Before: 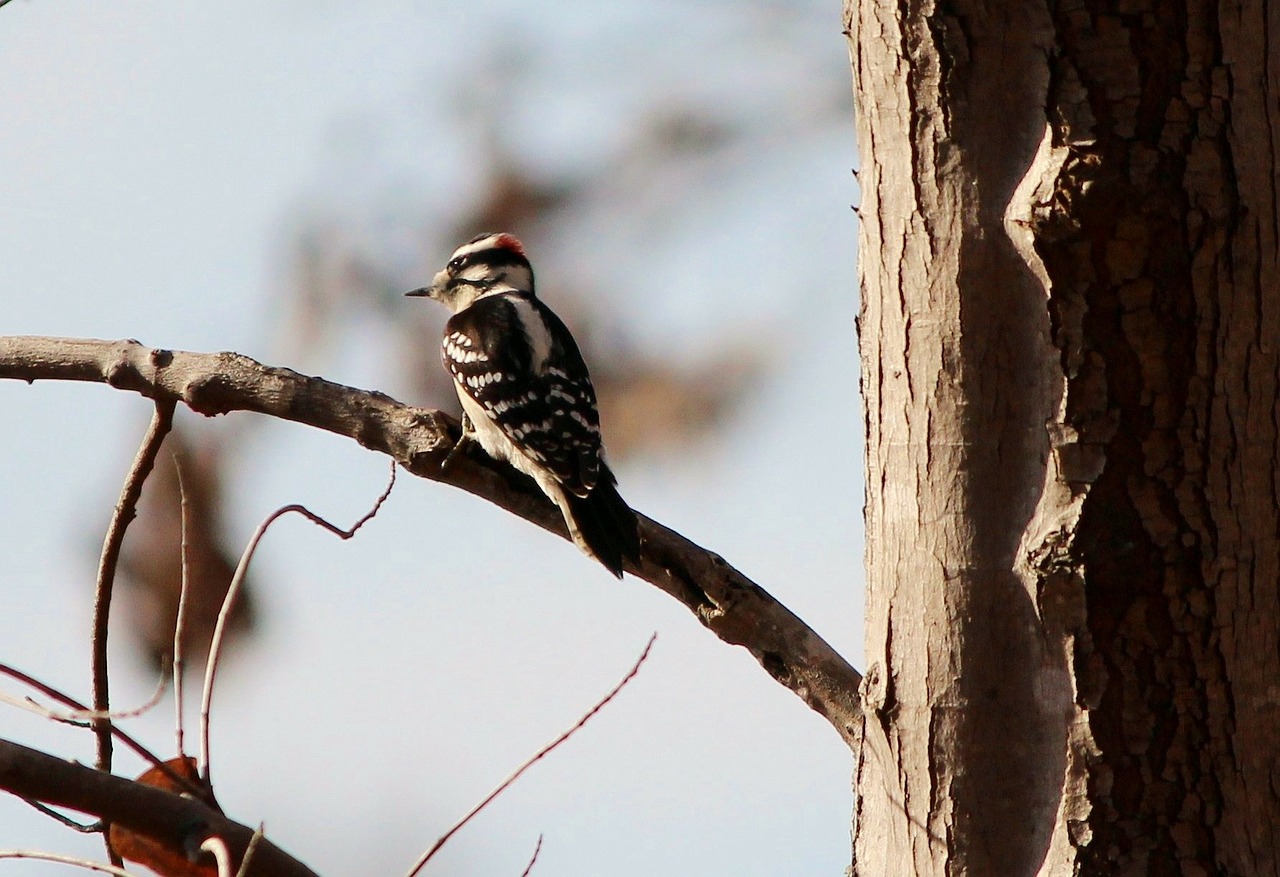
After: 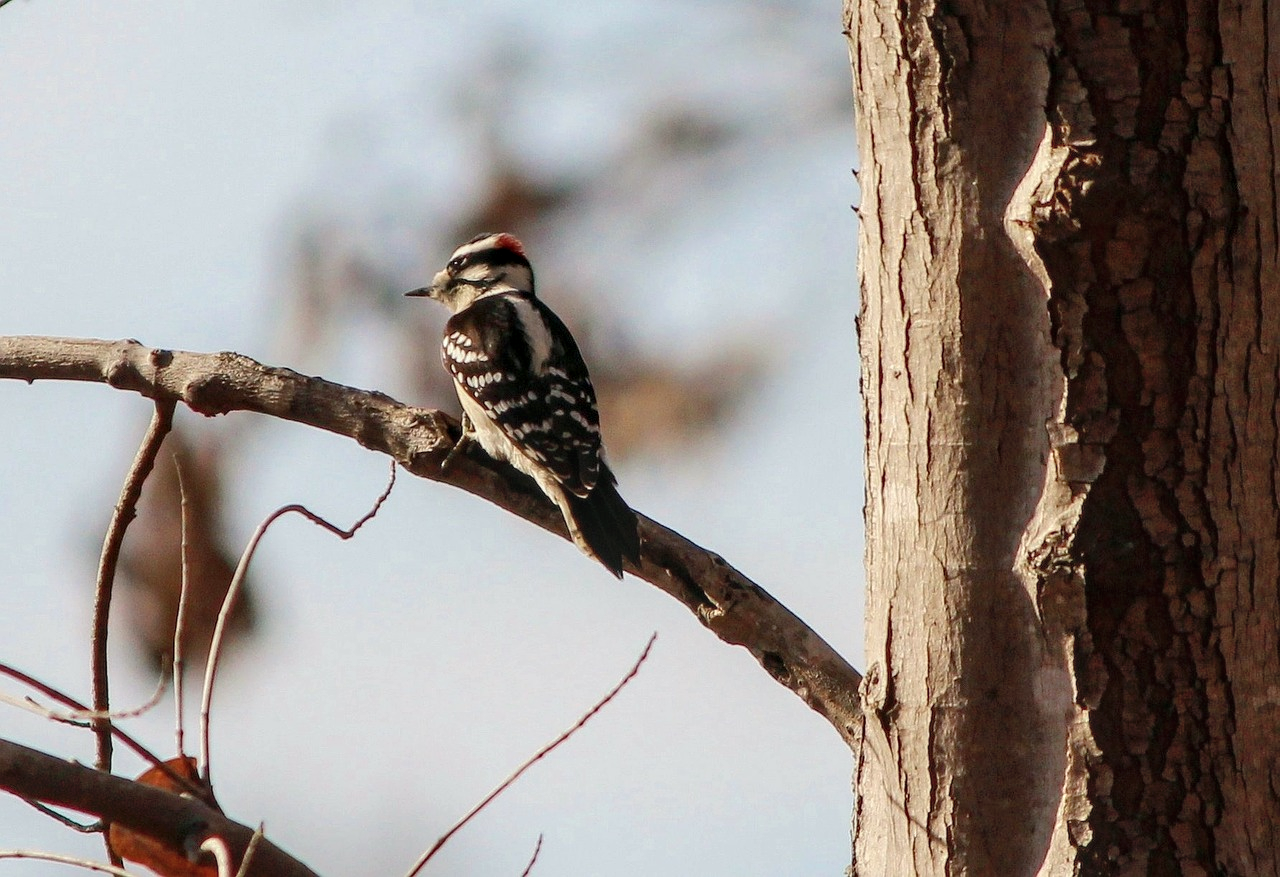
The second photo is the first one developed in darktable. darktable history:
shadows and highlights: shadows 43.06, highlights 6.94
local contrast: on, module defaults
